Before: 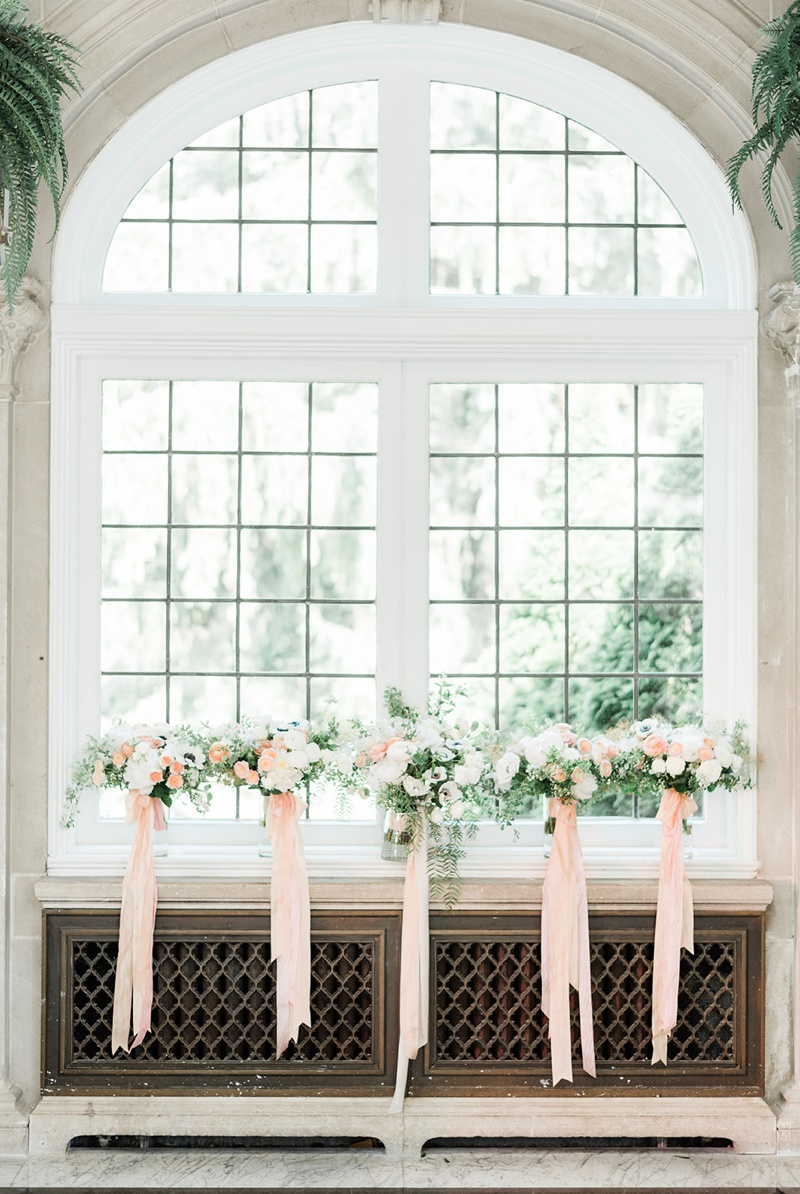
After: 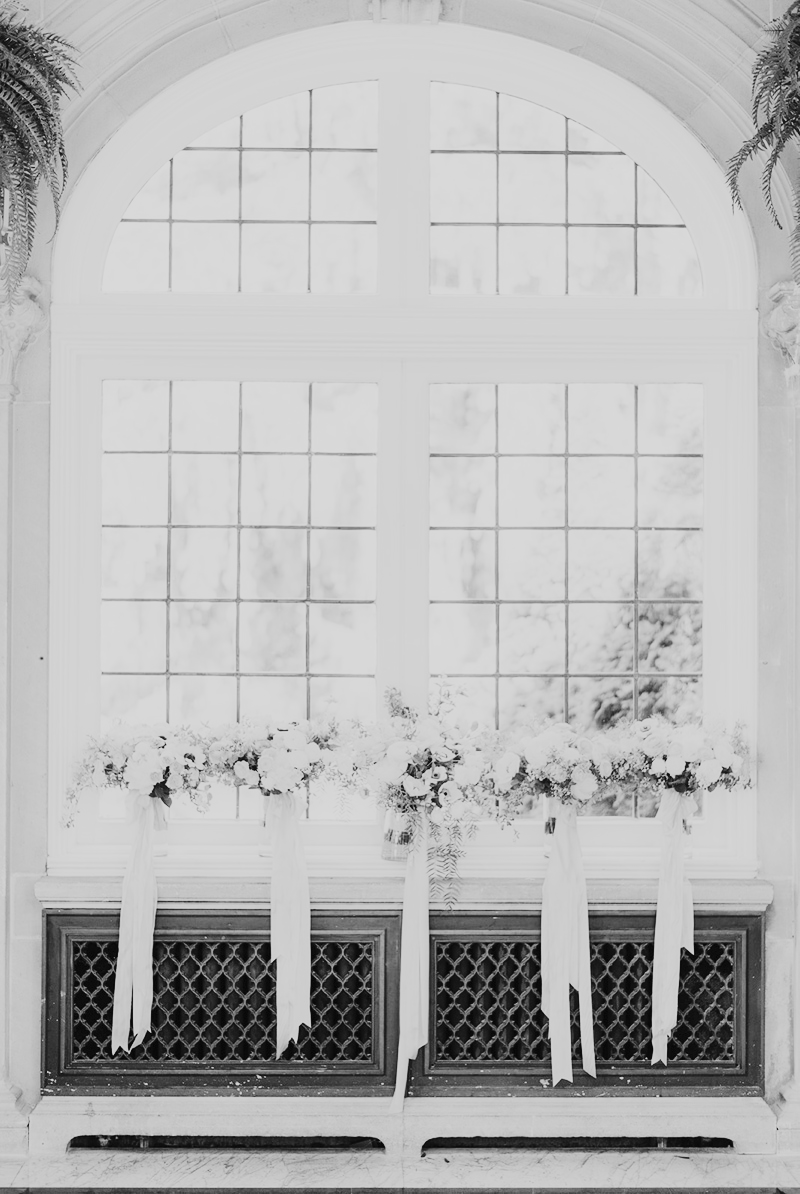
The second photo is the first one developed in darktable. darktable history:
tone curve: curves: ch0 [(0, 0.019) (0.204, 0.162) (0.491, 0.519) (0.748, 0.765) (1, 0.919)]; ch1 [(0, 0) (0.201, 0.113) (0.372, 0.282) (0.443, 0.434) (0.496, 0.504) (0.566, 0.585) (0.761, 0.803) (1, 1)]; ch2 [(0, 0) (0.434, 0.447) (0.483, 0.487) (0.555, 0.563) (0.697, 0.68) (1, 1)], color space Lab, independent channels, preserve colors none
contrast brightness saturation: contrast 0.2, brightness 0.2, saturation 0.8
monochrome: a 14.95, b -89.96
exposure: exposure -0.151 EV, compensate highlight preservation false
